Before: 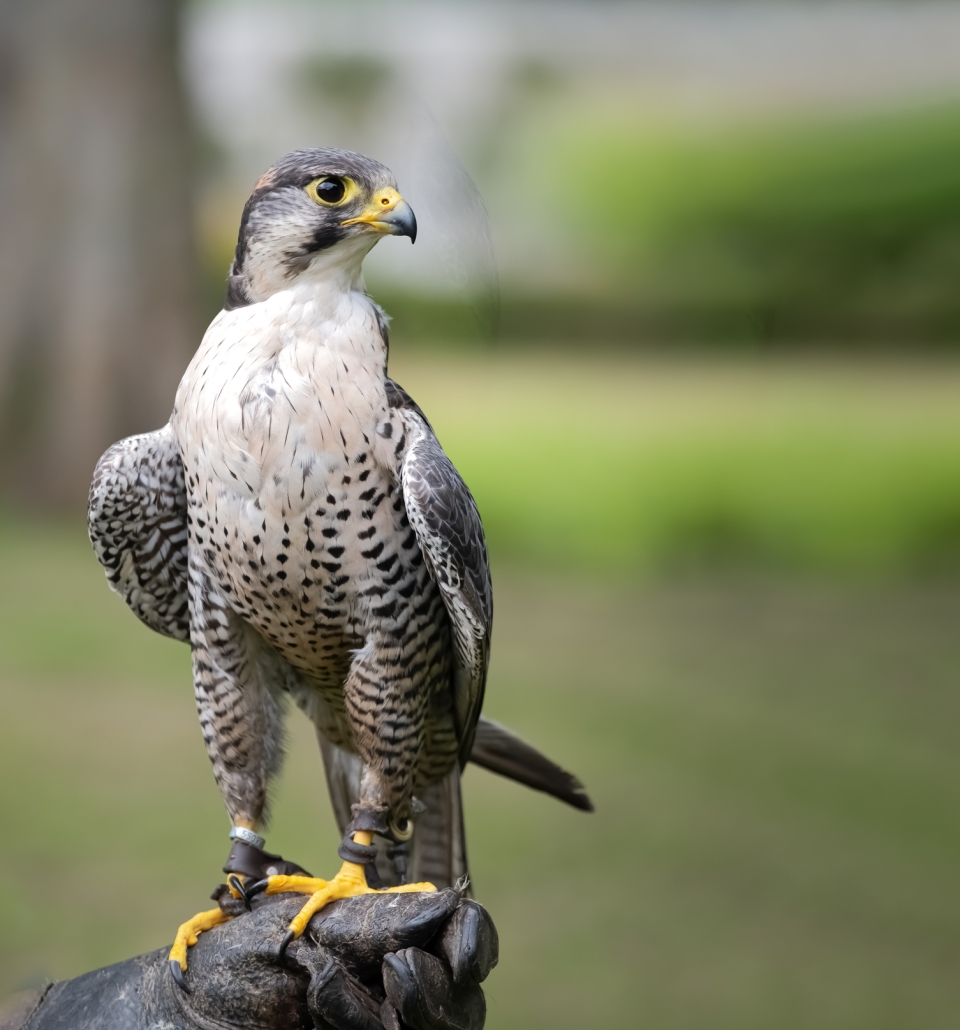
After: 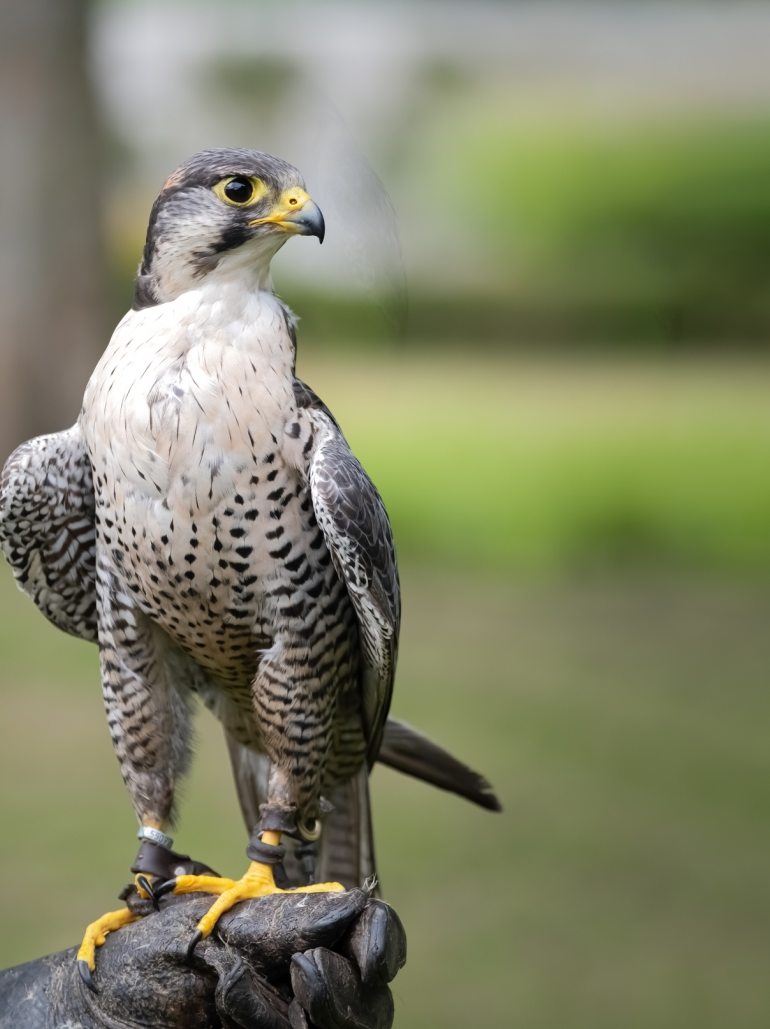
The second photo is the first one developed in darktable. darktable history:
crop and rotate: left 9.588%, right 10.143%
